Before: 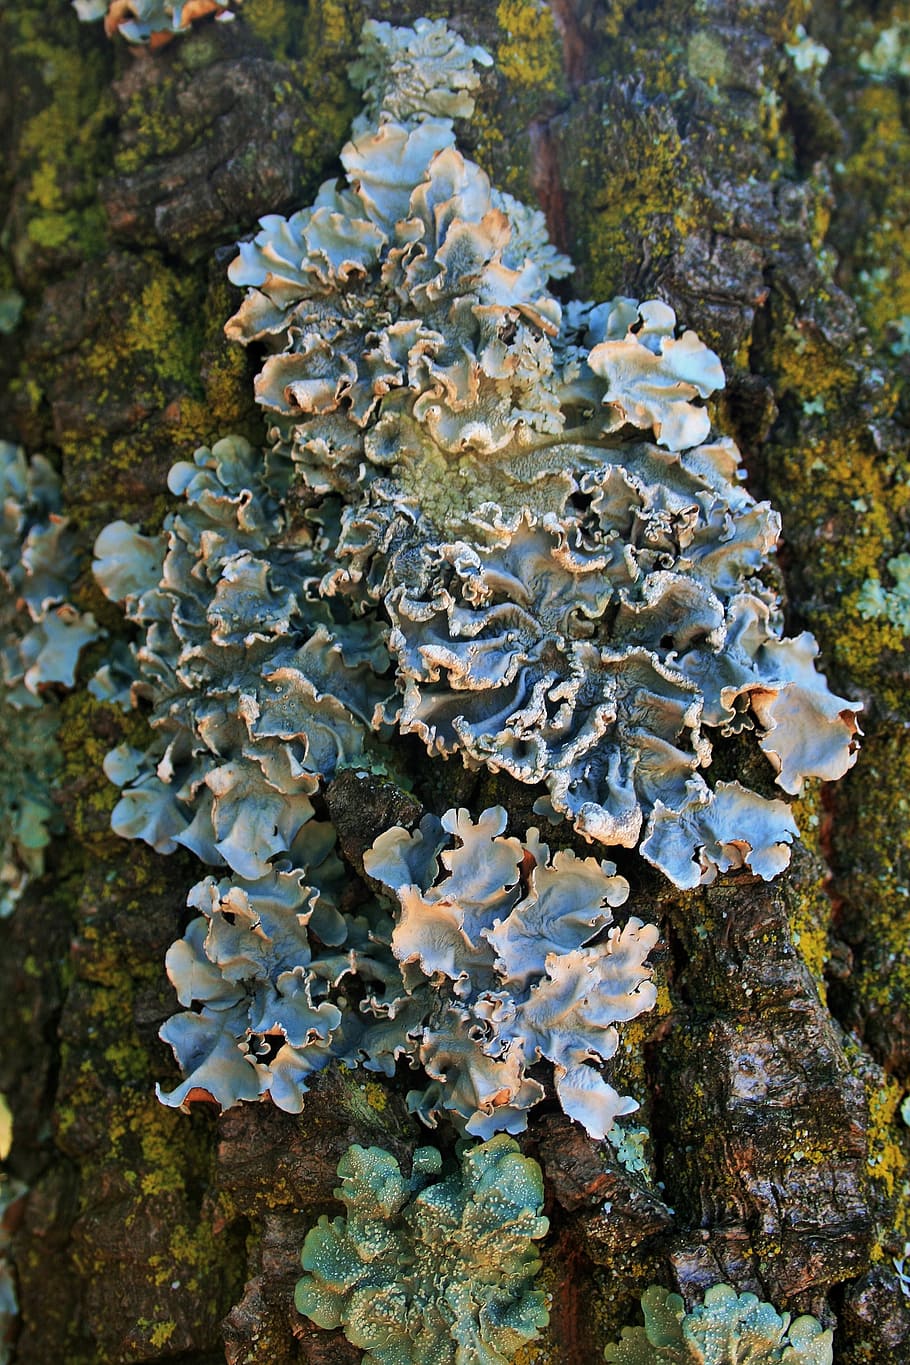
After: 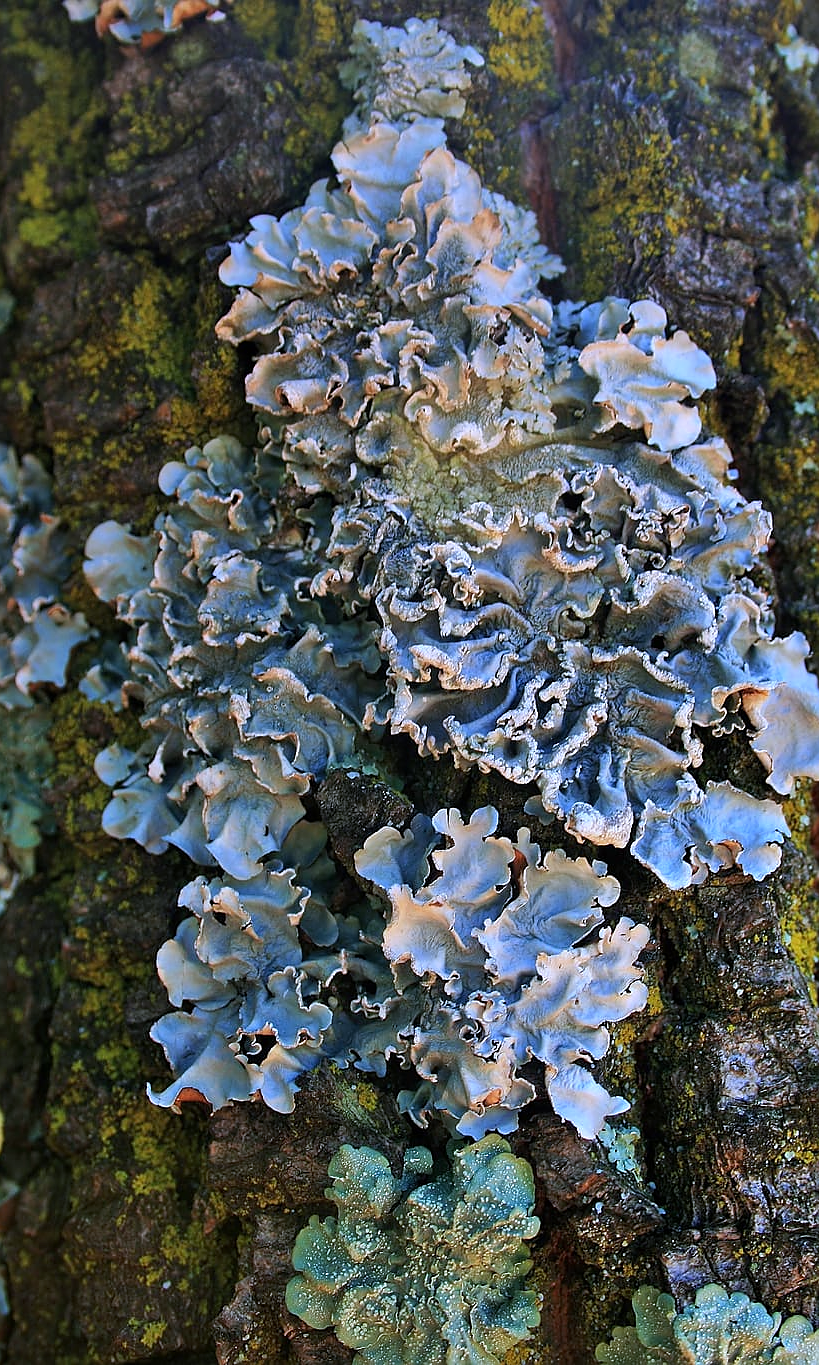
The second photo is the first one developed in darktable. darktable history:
sharpen: radius 0.969, amount 0.604
rgb levels: preserve colors max RGB
crop and rotate: left 1.088%, right 8.807%
graduated density: density 0.38 EV, hardness 21%, rotation -6.11°, saturation 32%
white balance: red 0.948, green 1.02, blue 1.176
